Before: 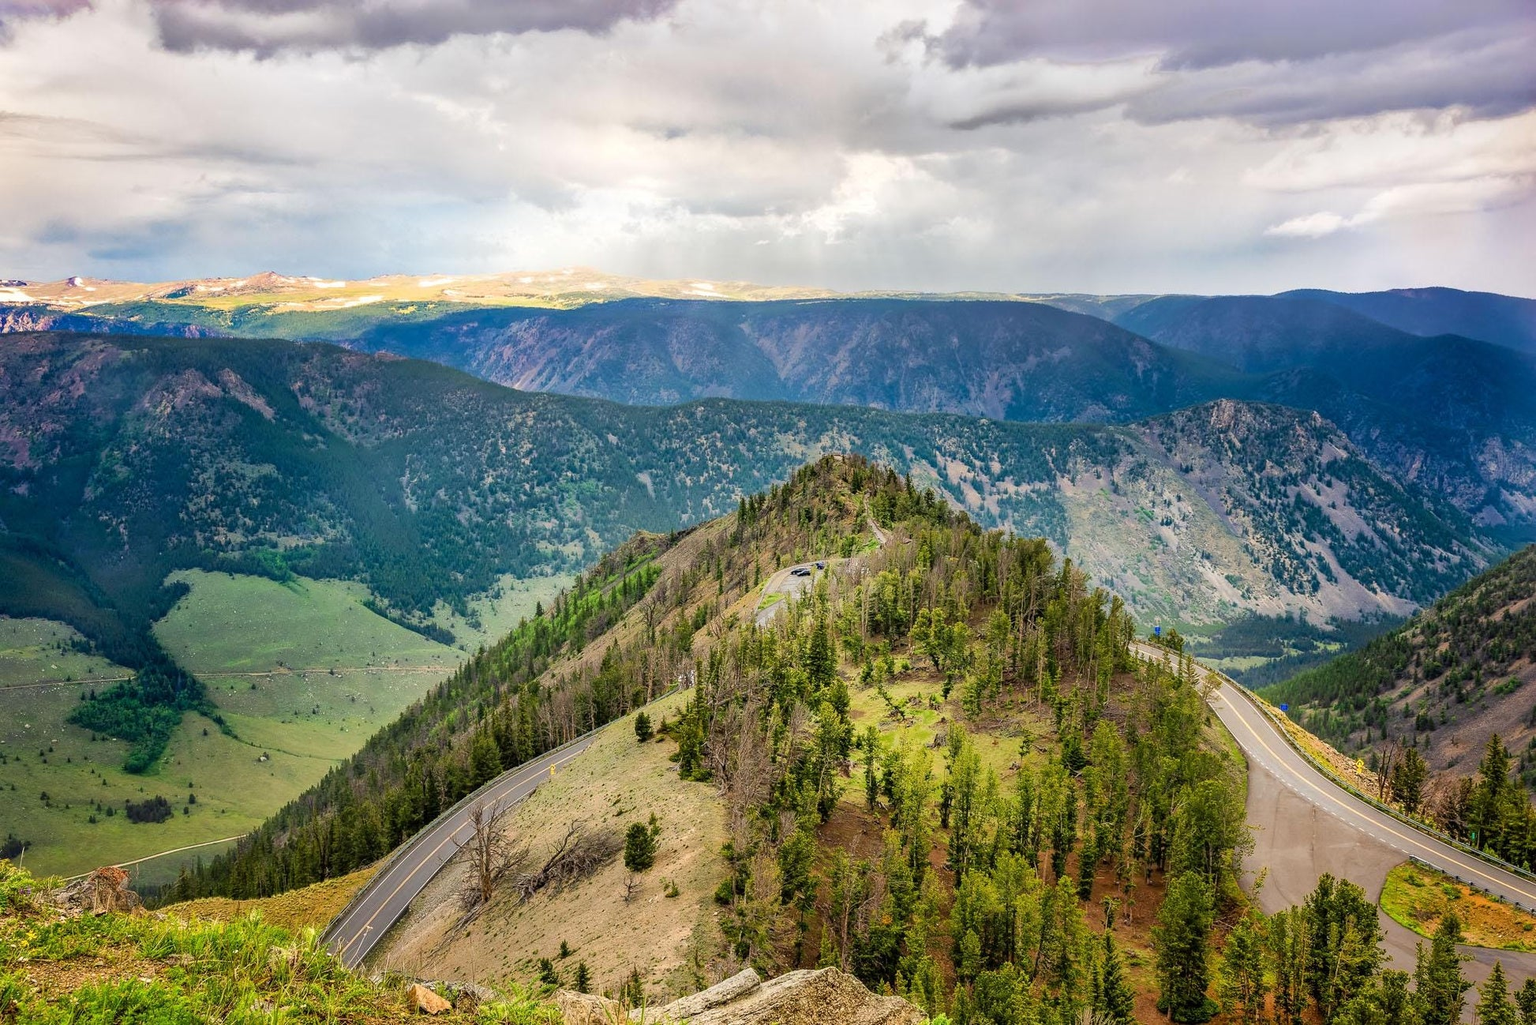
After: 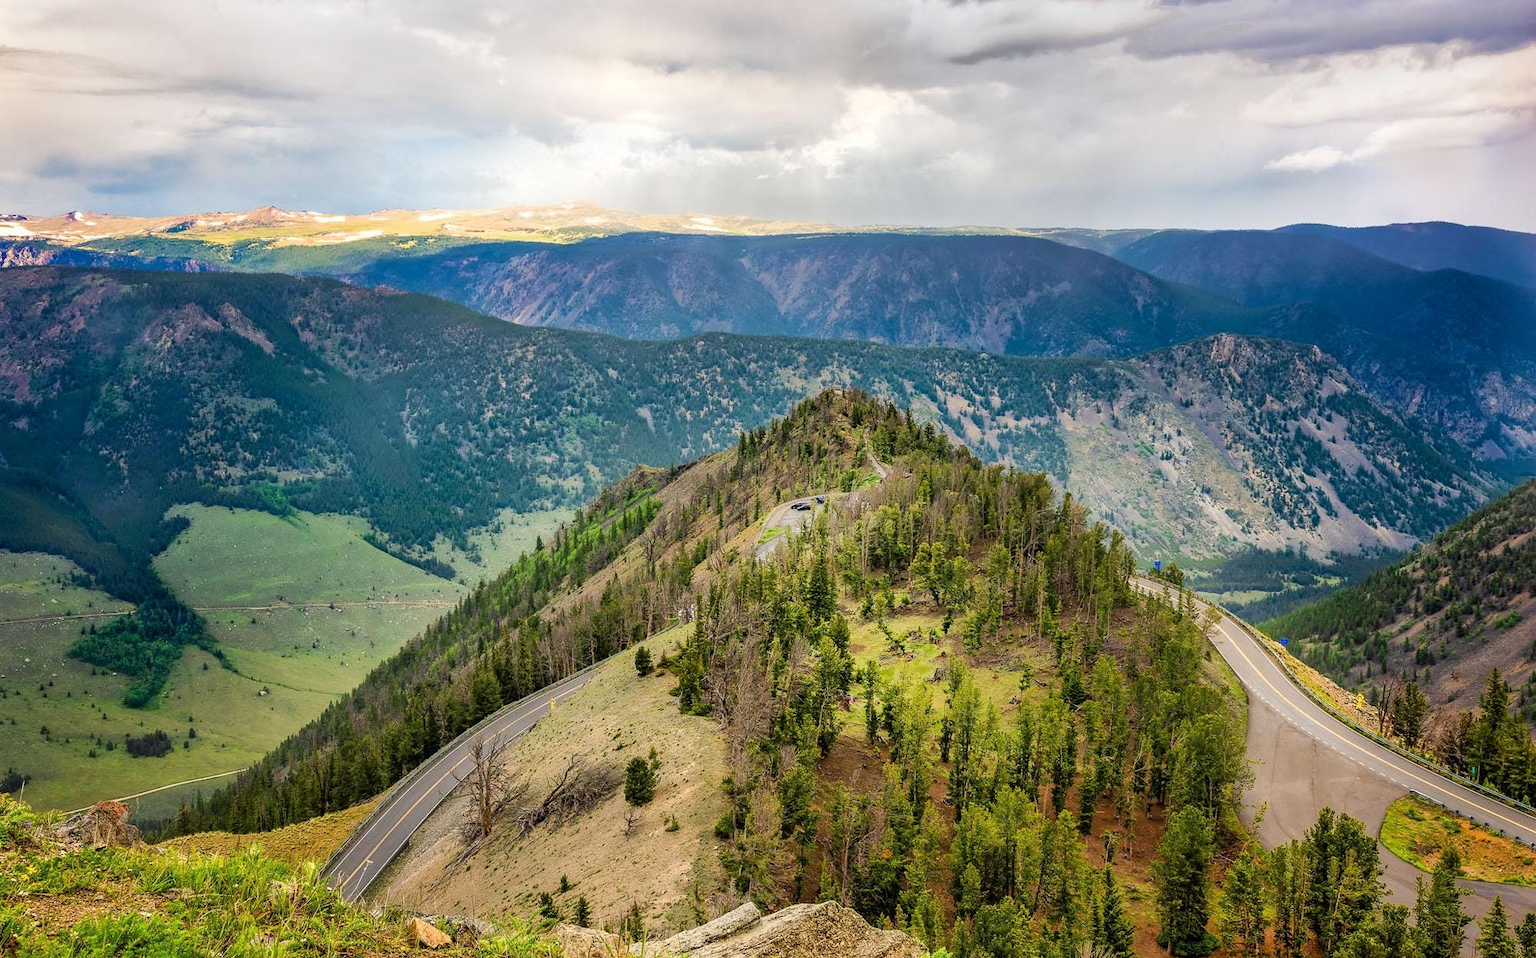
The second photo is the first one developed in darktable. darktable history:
crop and rotate: top 6.461%
